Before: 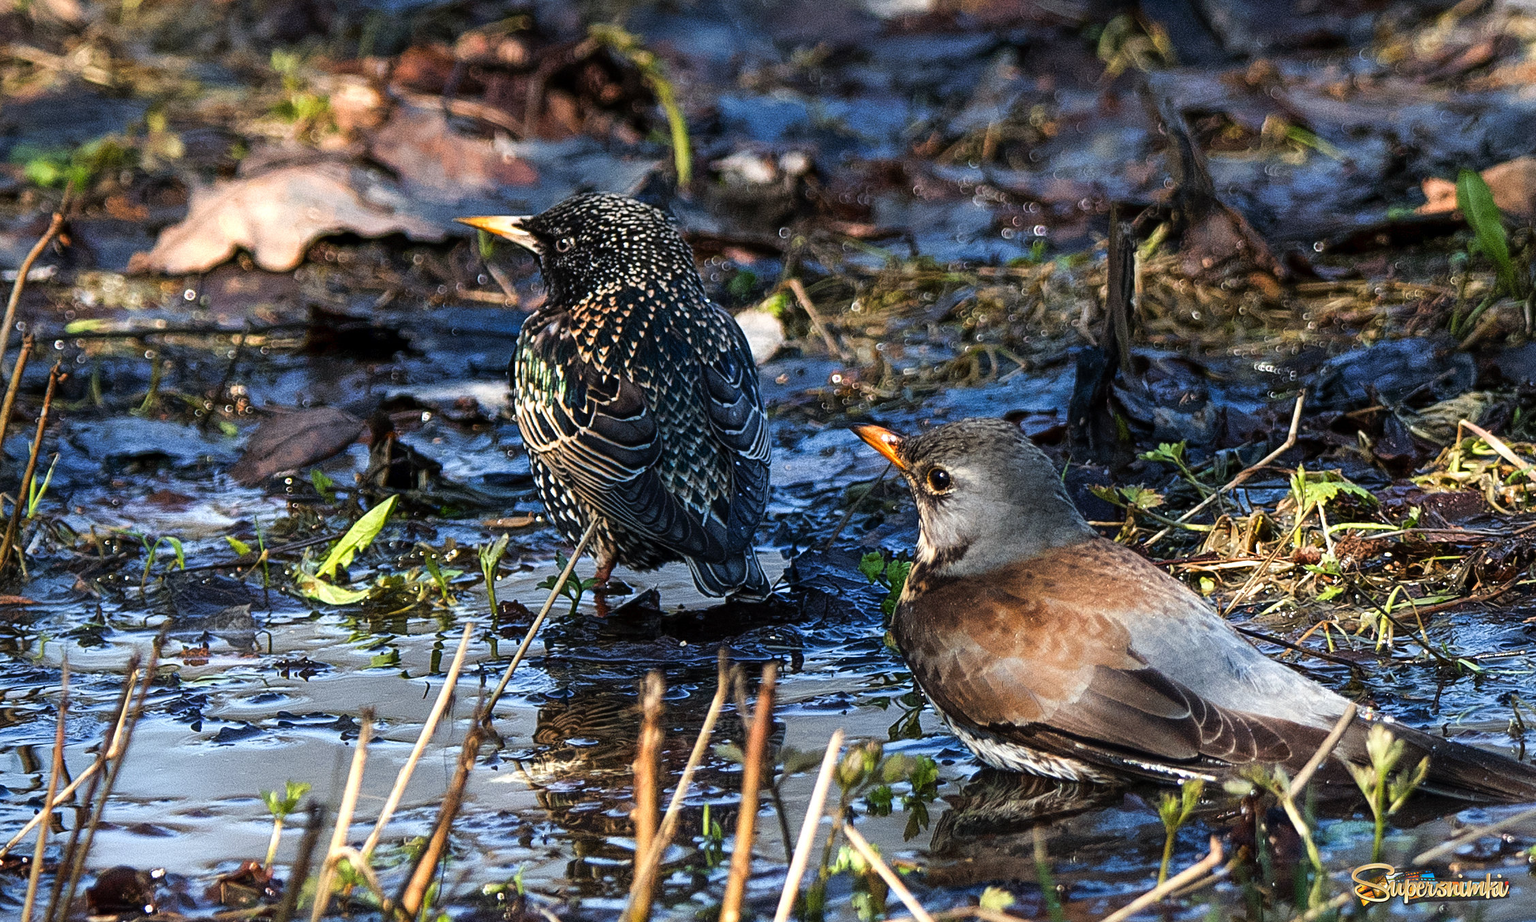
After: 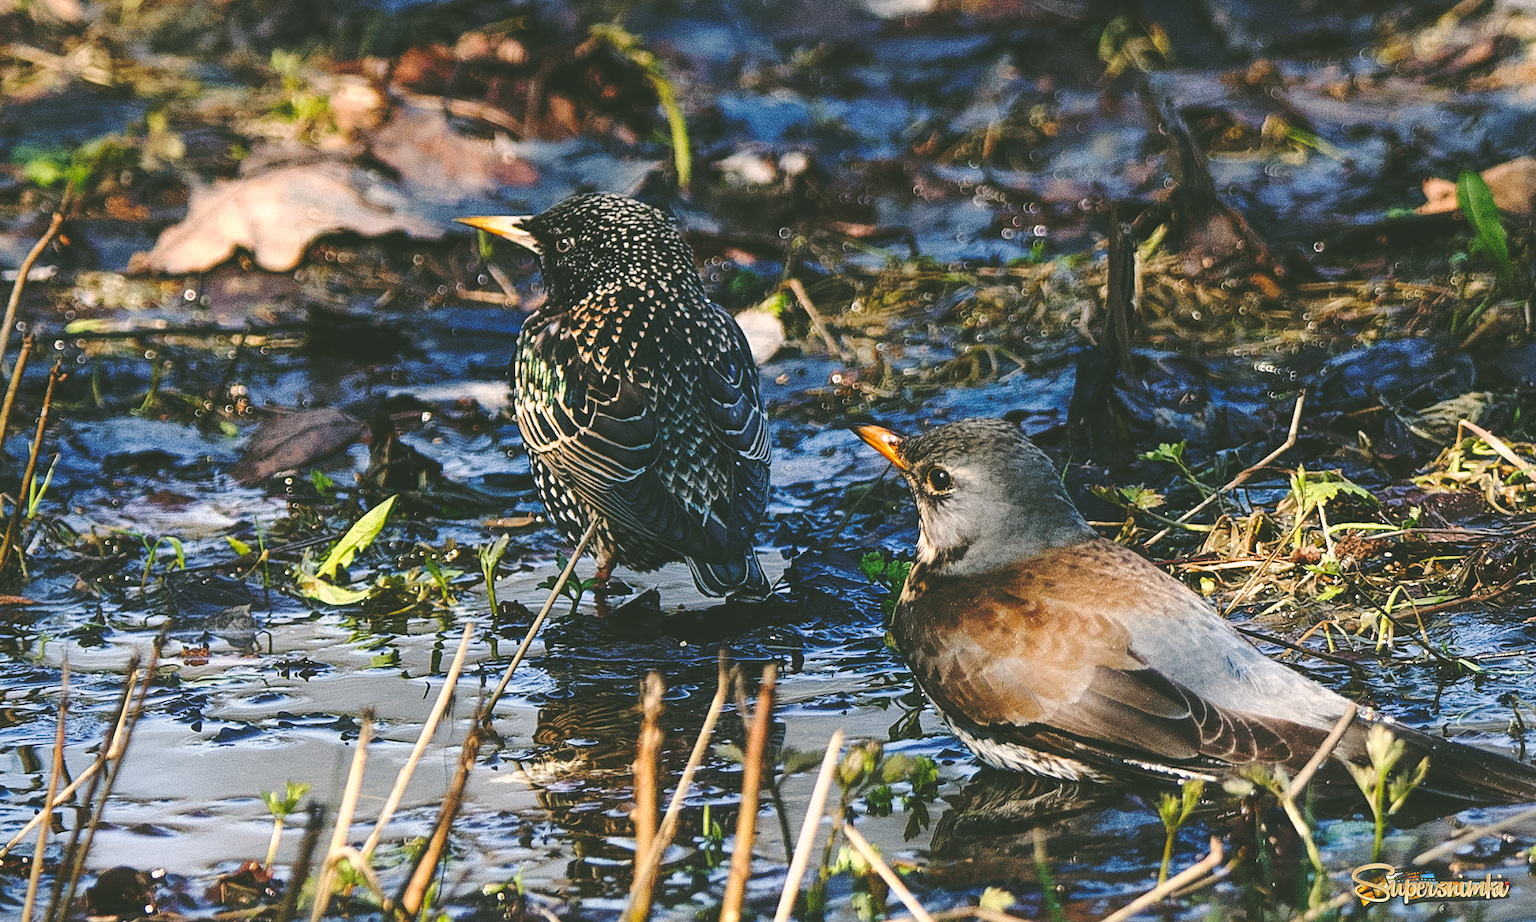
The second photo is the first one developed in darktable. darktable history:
color calibration: gray › normalize channels true, illuminant same as pipeline (D50), adaptation XYZ, x 0.346, y 0.357, temperature 5011.56 K, gamut compression 0.008
exposure: exposure -0.046 EV, compensate highlight preservation false
color correction: highlights a* 4.39, highlights b* 4.99, shadows a* -7.39, shadows b* 4.91
base curve: curves: ch0 [(0, 0.024) (0.055, 0.065) (0.121, 0.166) (0.236, 0.319) (0.693, 0.726) (1, 1)], preserve colors none
